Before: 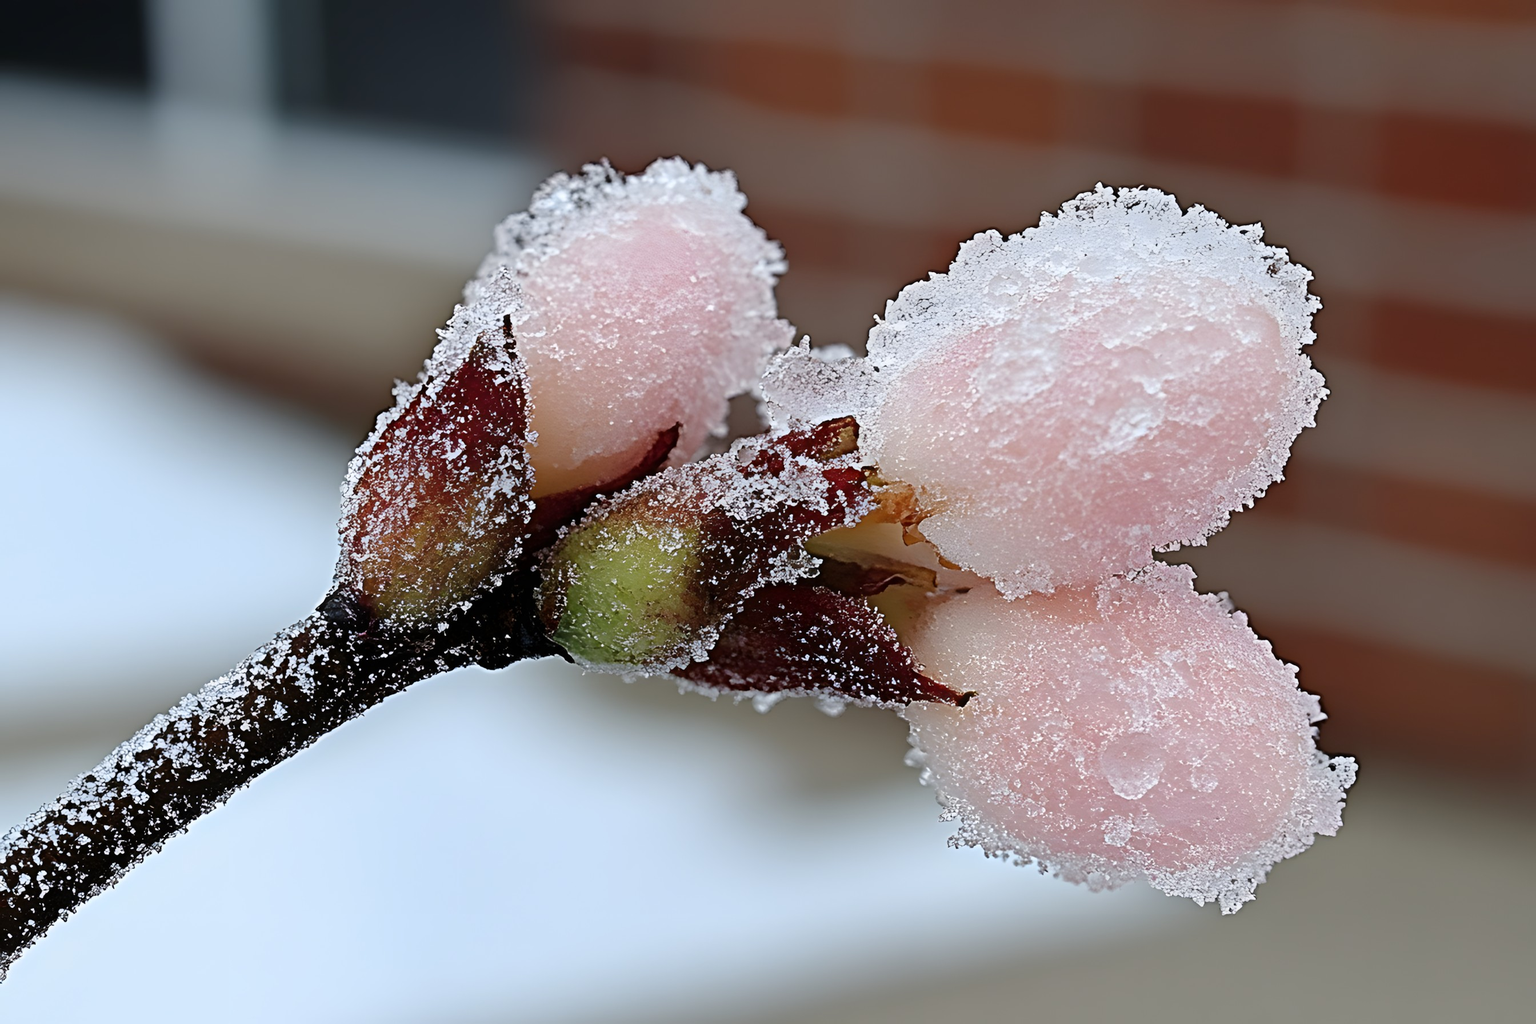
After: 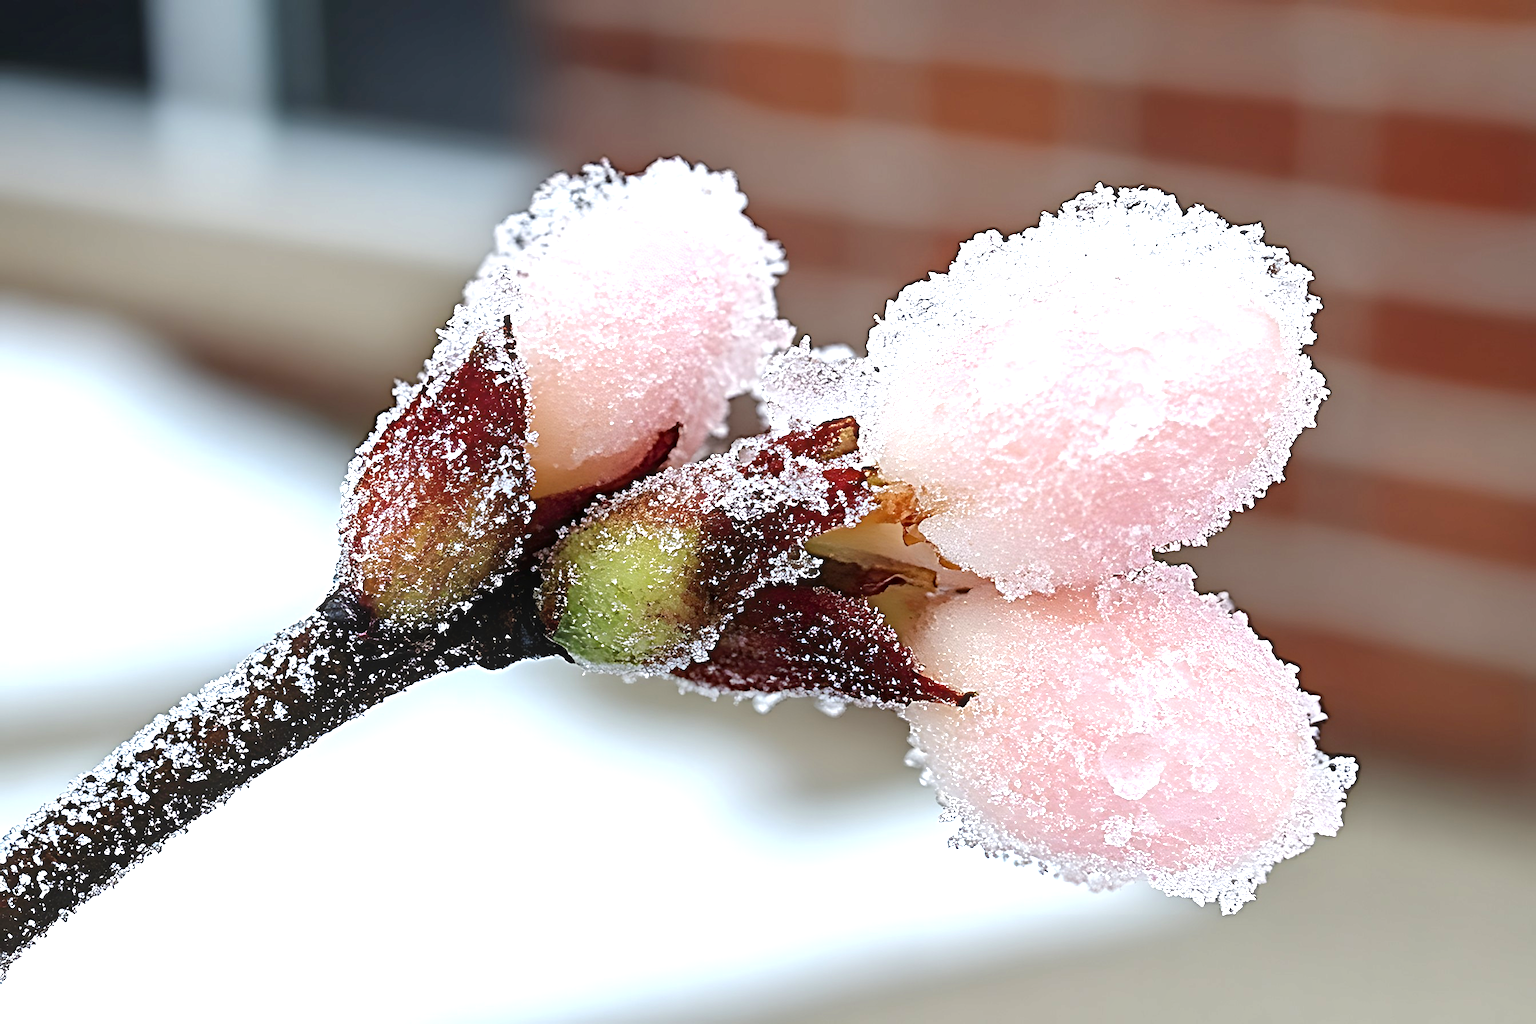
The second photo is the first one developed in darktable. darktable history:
exposure: black level correction 0.001, exposure 0.964 EV, compensate exposure bias true, compensate highlight preservation false
local contrast: on, module defaults
